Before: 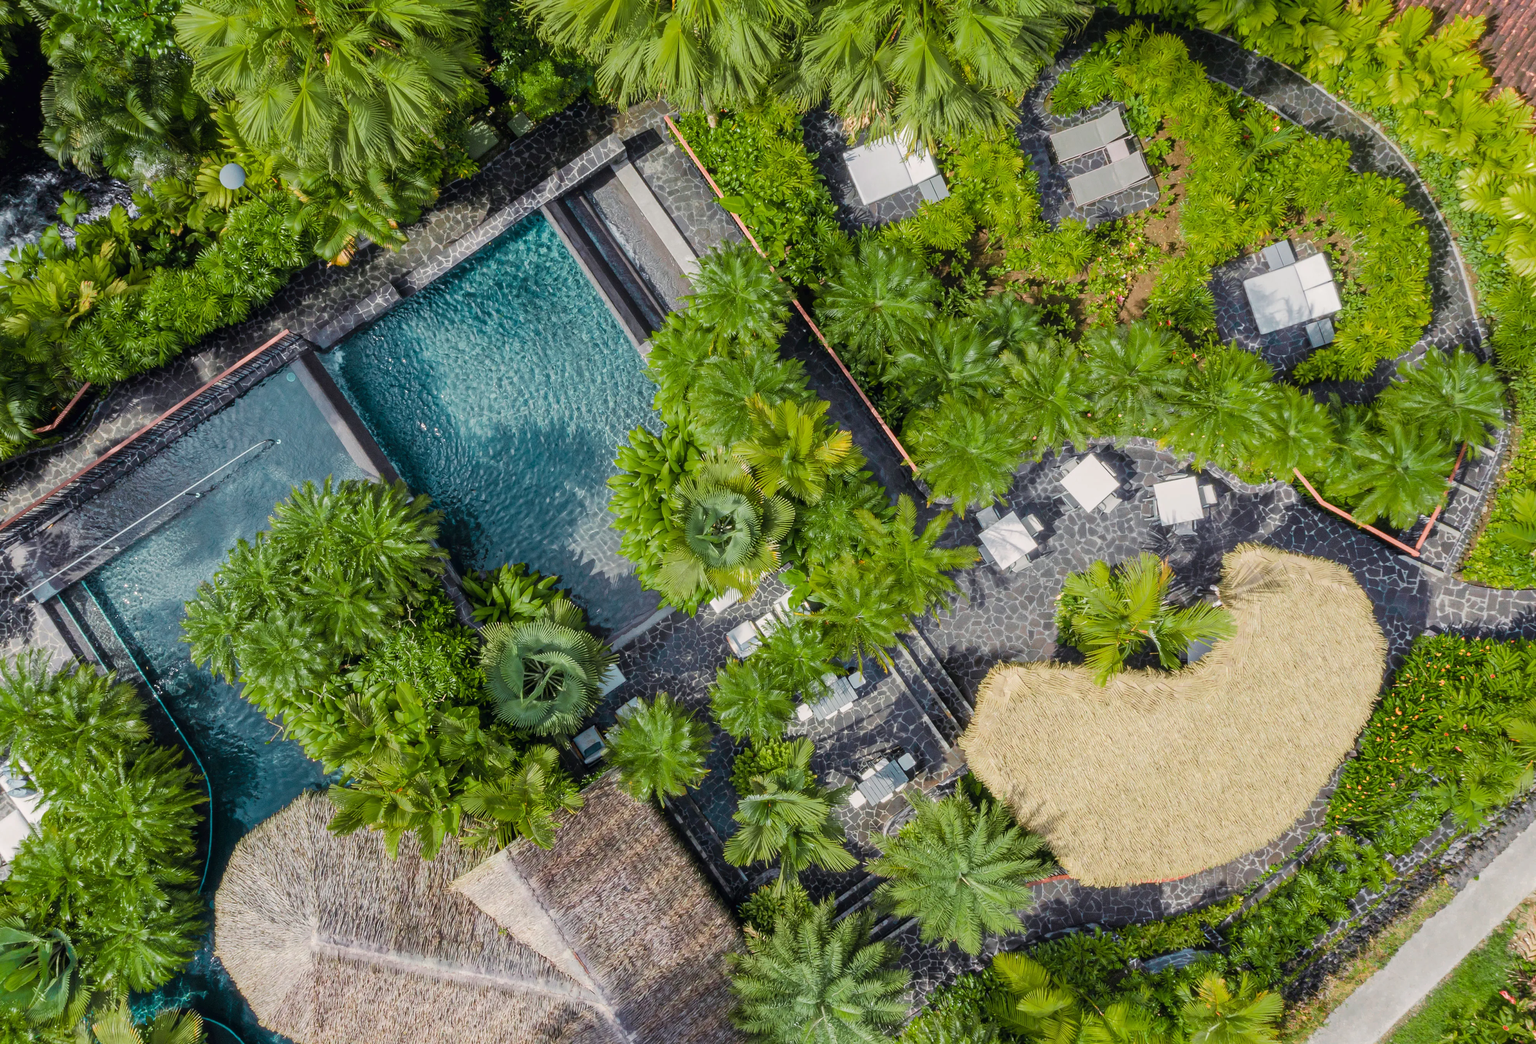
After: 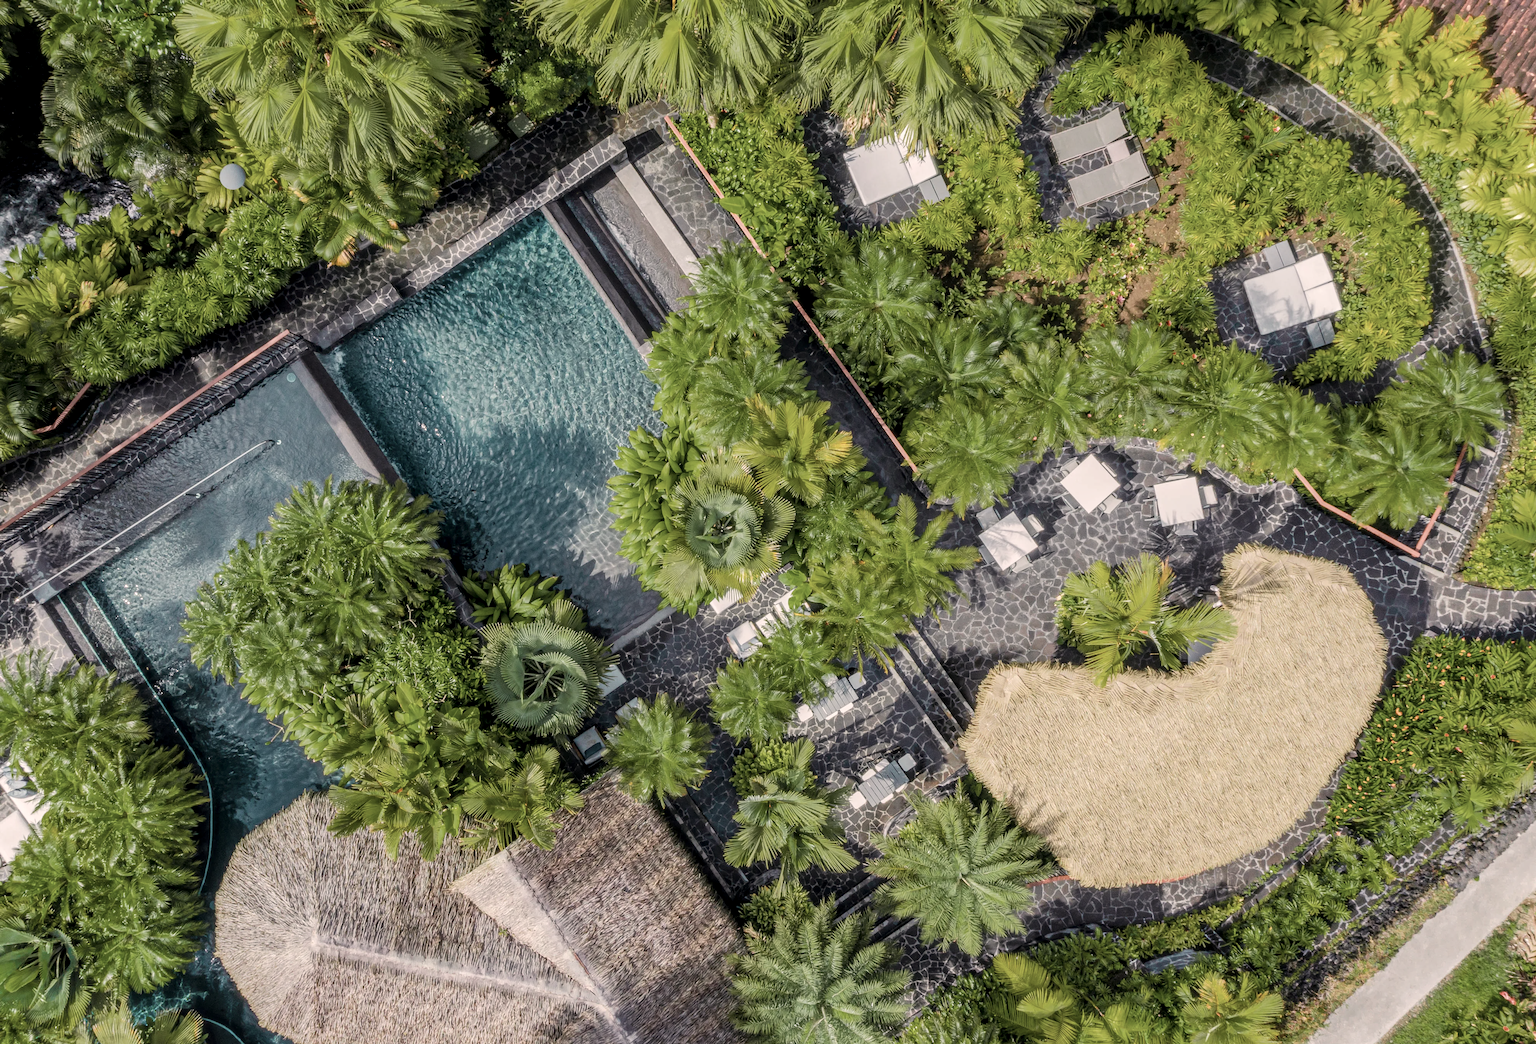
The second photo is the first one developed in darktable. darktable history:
color correction: highlights a* 5.59, highlights b* 5.24, saturation 0.68
local contrast: on, module defaults
